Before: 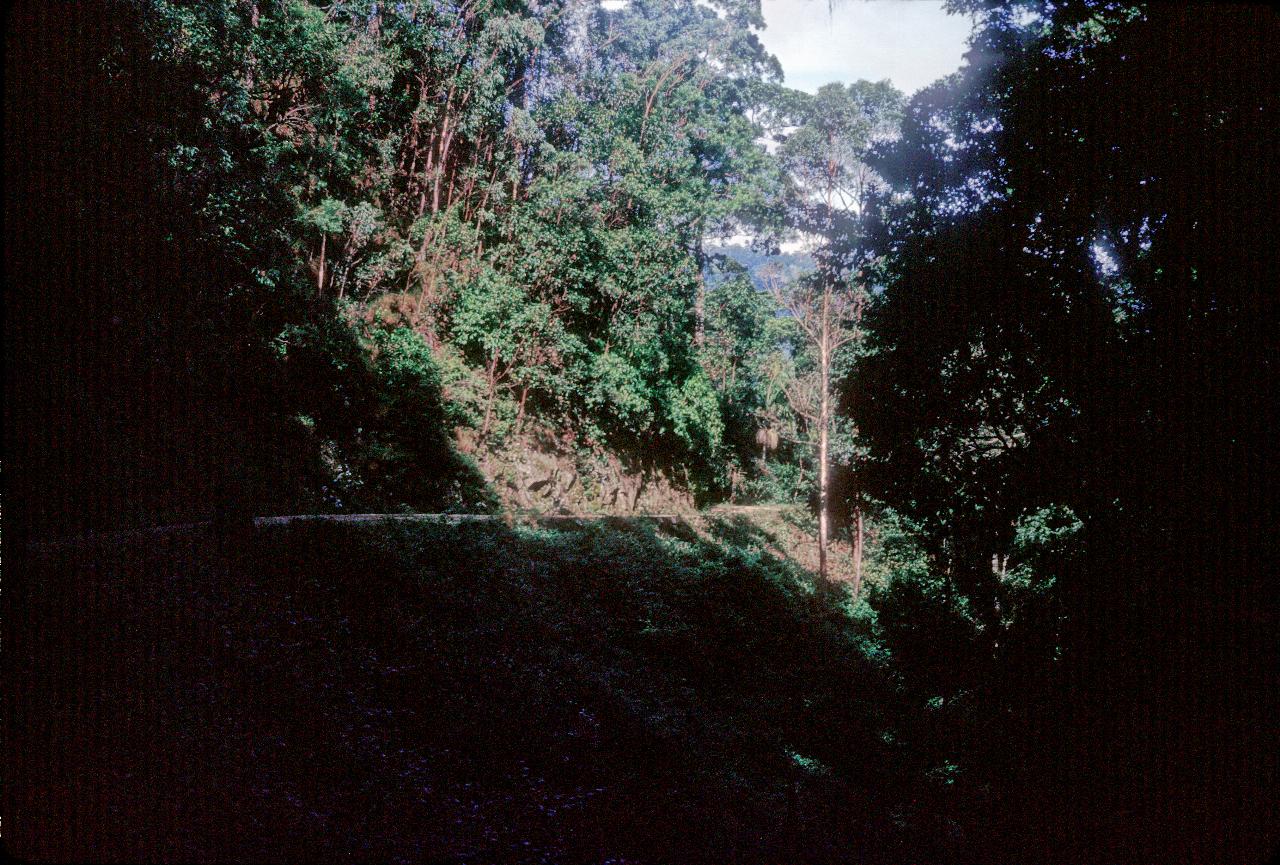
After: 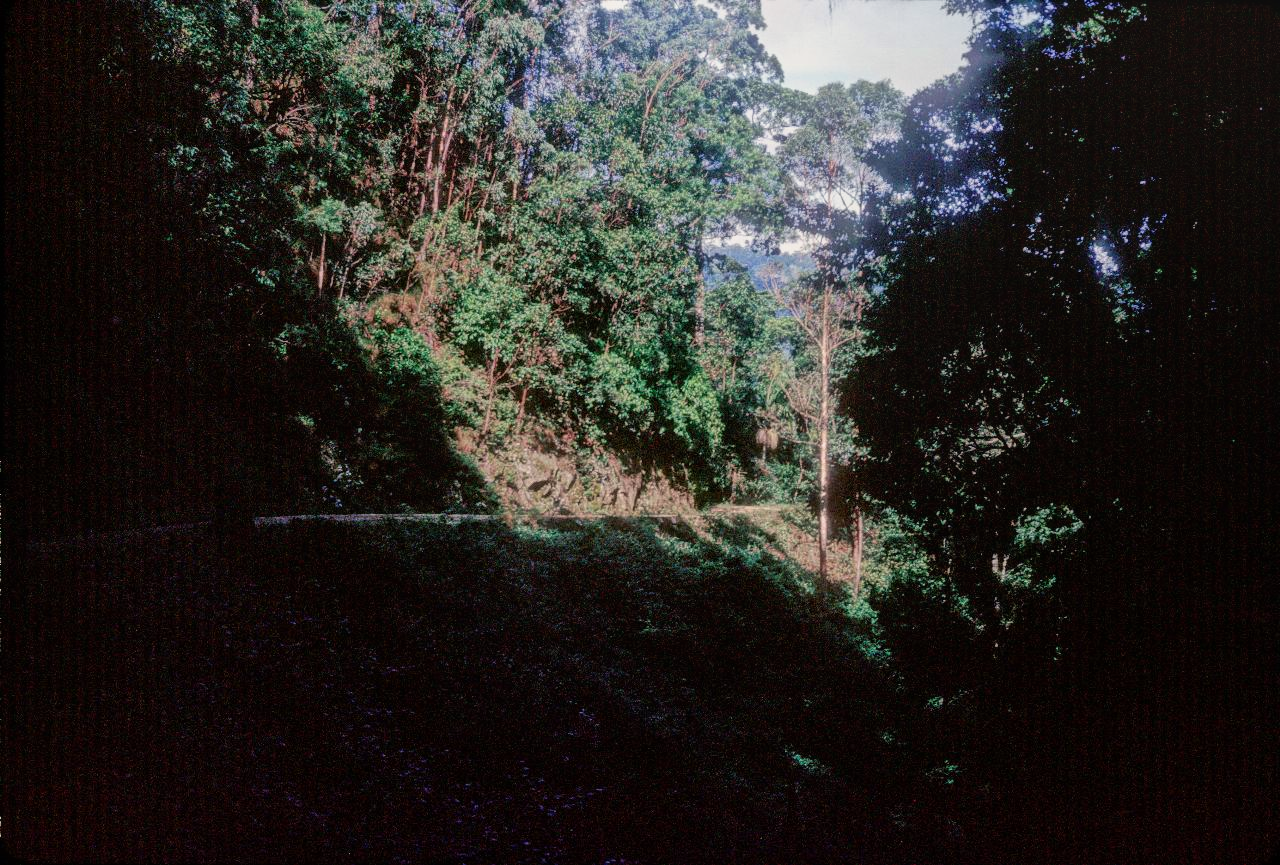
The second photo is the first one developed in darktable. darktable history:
local contrast: detail 110%
color correction: highlights a* 0.593, highlights b* 2.81, saturation 1.09
filmic rgb: black relative exposure -16 EV, white relative exposure 2.92 EV, hardness 10
